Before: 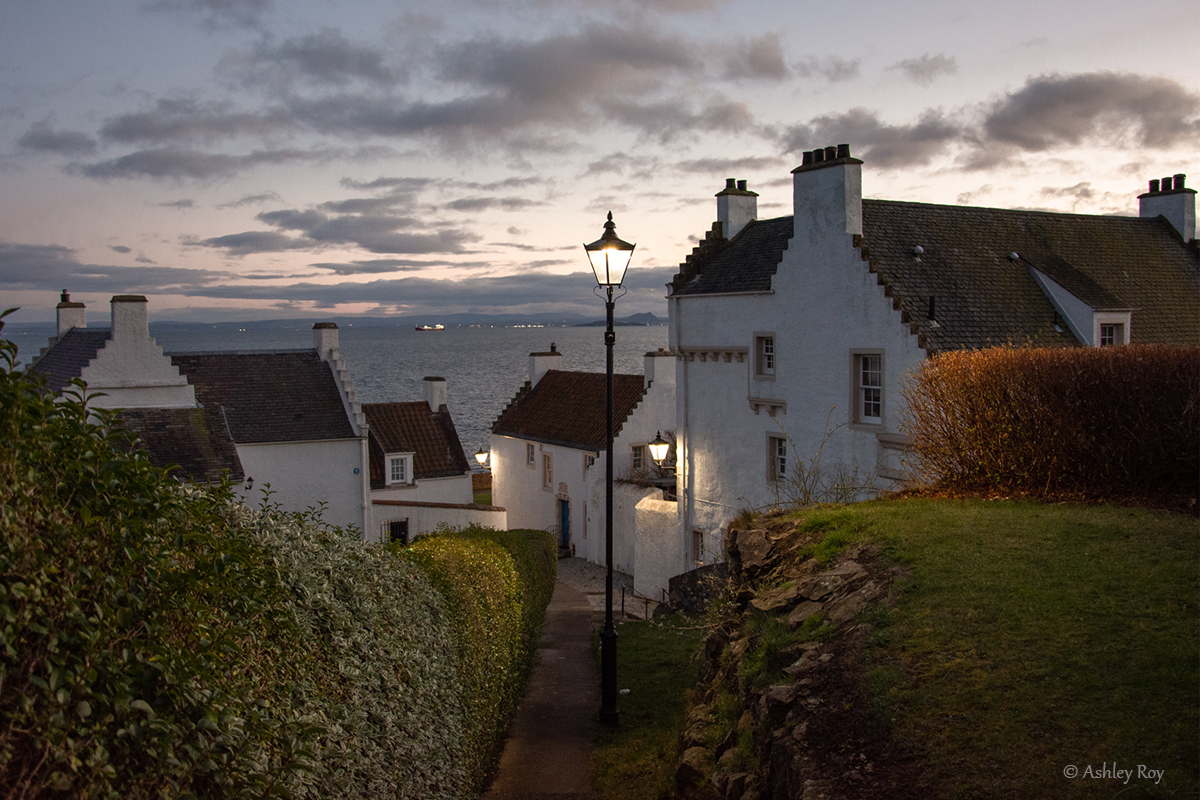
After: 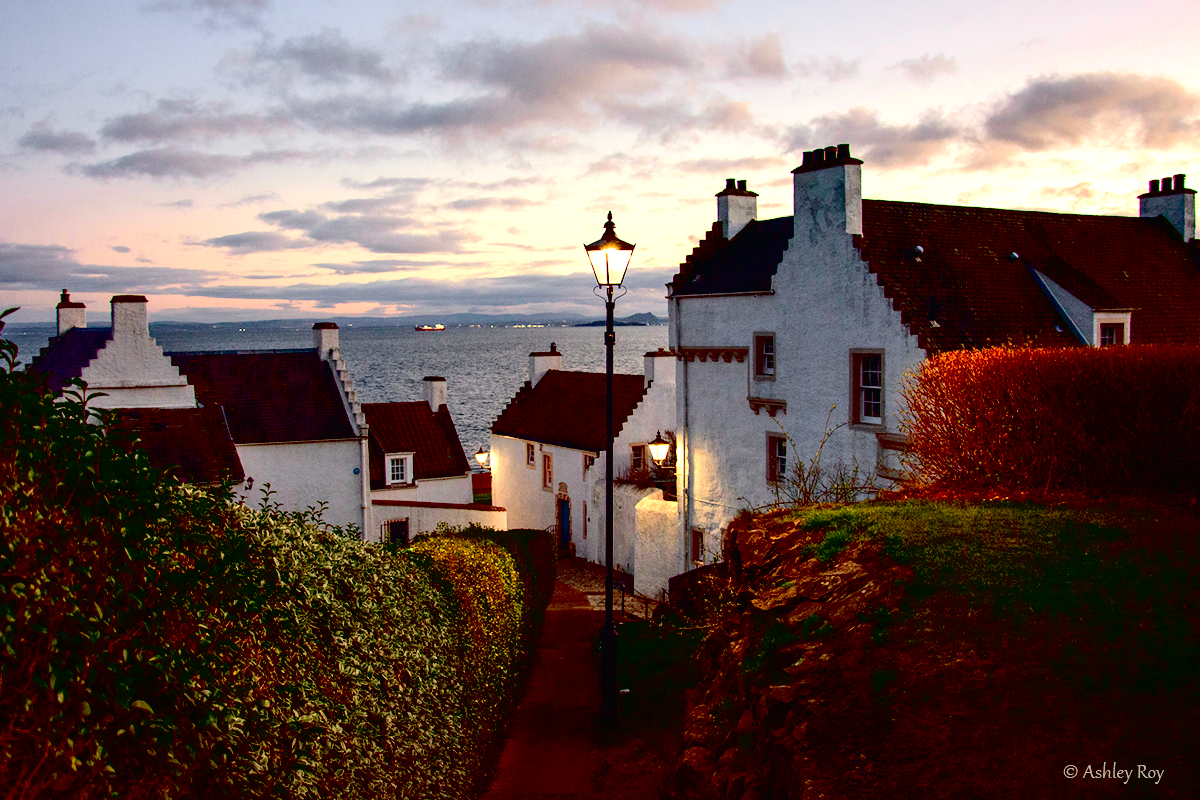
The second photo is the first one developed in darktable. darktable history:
tone curve: curves: ch0 [(0, 0.012) (0.052, 0.04) (0.107, 0.086) (0.276, 0.265) (0.461, 0.531) (0.718, 0.79) (0.921, 0.909) (0.999, 0.951)]; ch1 [(0, 0) (0.339, 0.298) (0.402, 0.363) (0.444, 0.415) (0.485, 0.469) (0.494, 0.493) (0.504, 0.501) (0.525, 0.534) (0.555, 0.587) (0.594, 0.647) (1, 1)]; ch2 [(0, 0) (0.48, 0.48) (0.504, 0.5) (0.535, 0.557) (0.581, 0.623) (0.649, 0.683) (0.824, 0.815) (1, 1)], color space Lab, independent channels, preserve colors none
color correction: highlights a* 0.816, highlights b* 2.78, saturation 1.1
exposure: black level correction 0.035, exposure 0.9 EV, compensate highlight preservation false
